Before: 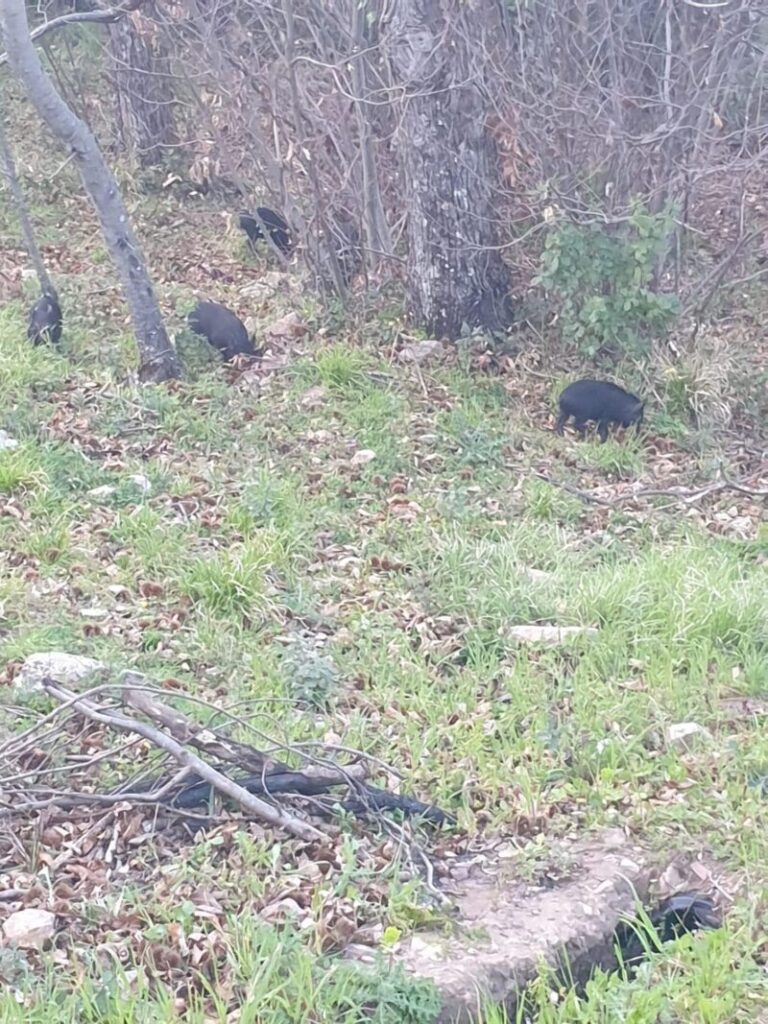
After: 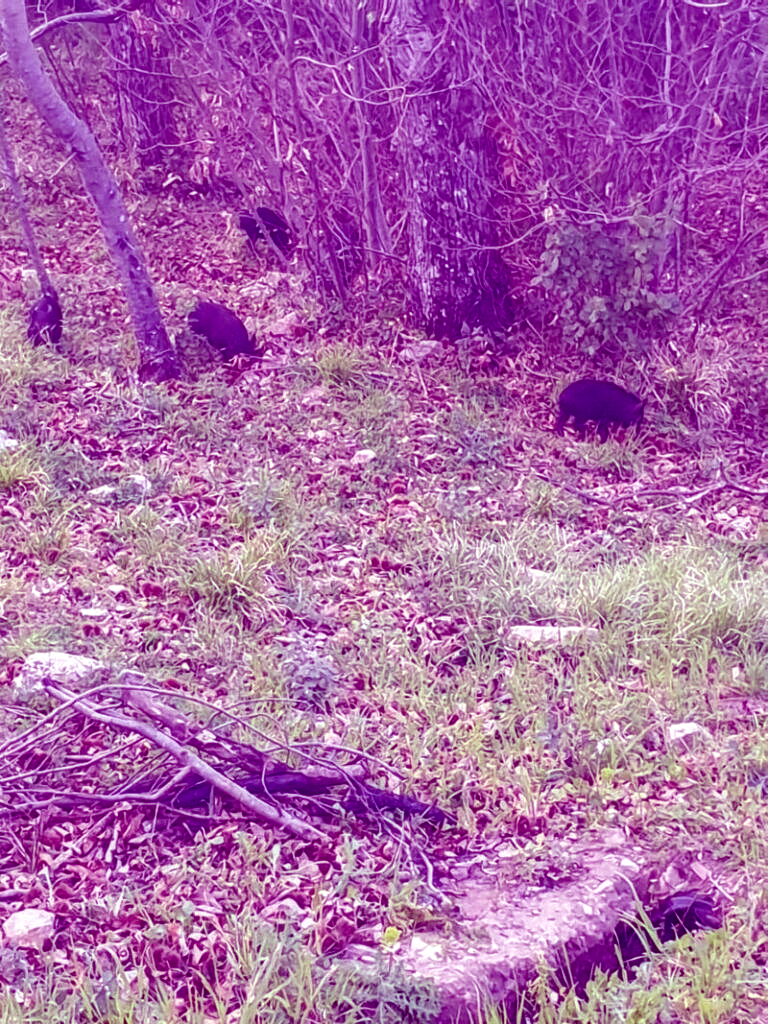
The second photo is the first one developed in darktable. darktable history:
color balance: mode lift, gamma, gain (sRGB), lift [1, 1, 0.101, 1]
exposure: exposure 0.078 EV, compensate highlight preservation false
local contrast: on, module defaults
contrast equalizer: y [[0.5, 0.488, 0.462, 0.461, 0.491, 0.5], [0.5 ×6], [0.5 ×6], [0 ×6], [0 ×6]]
